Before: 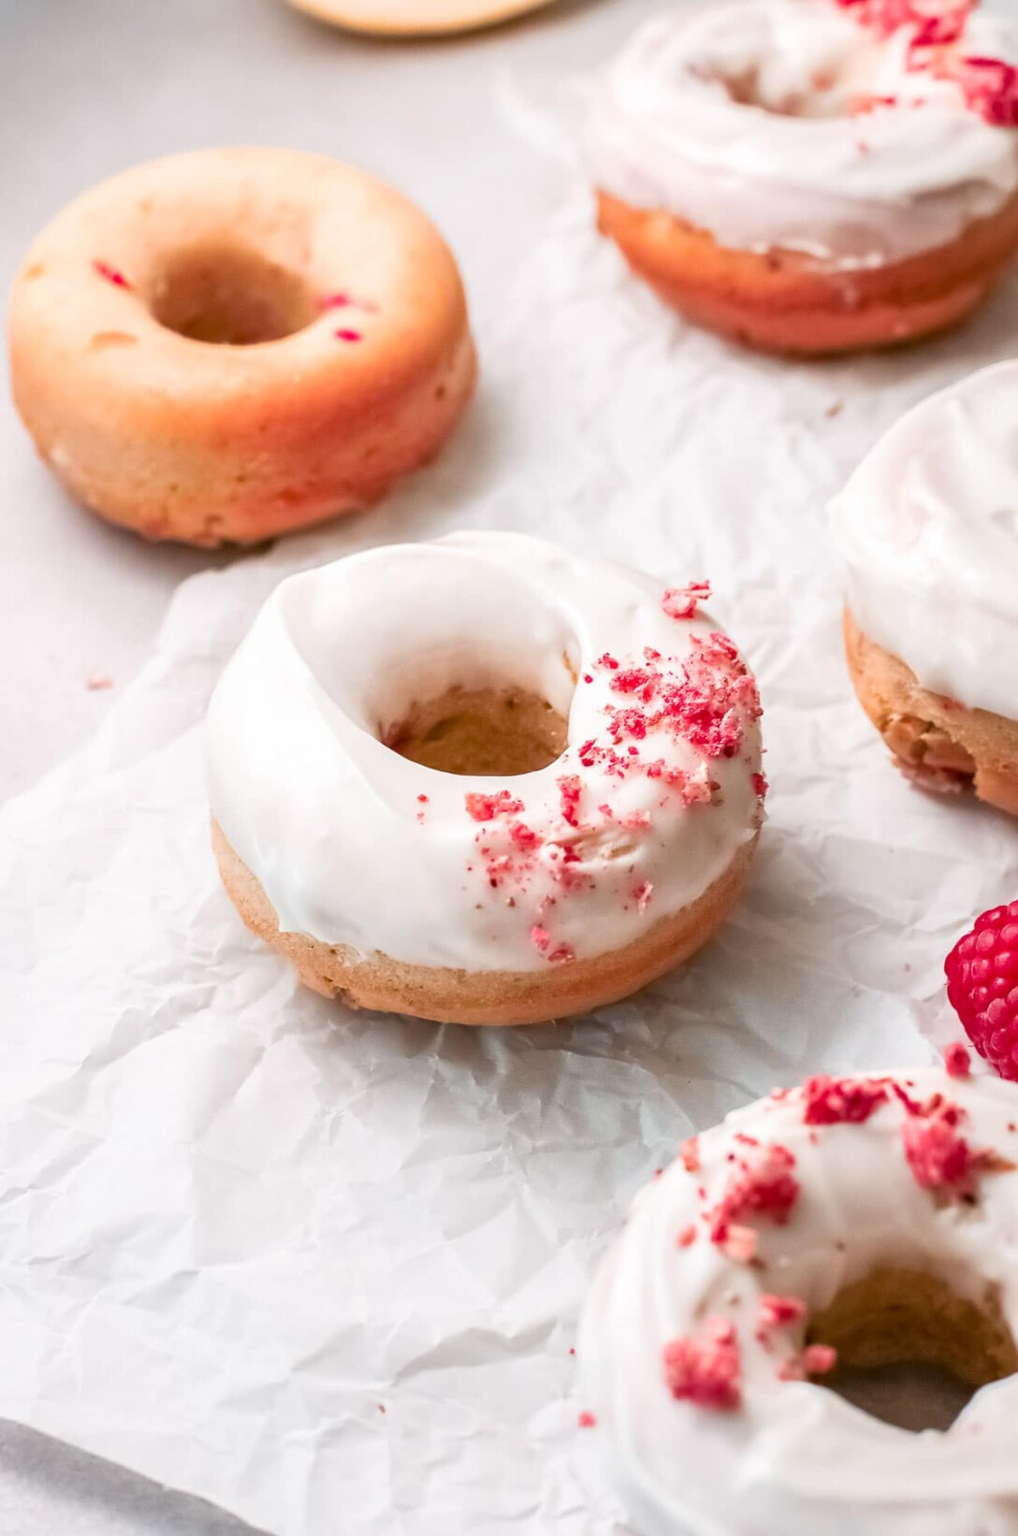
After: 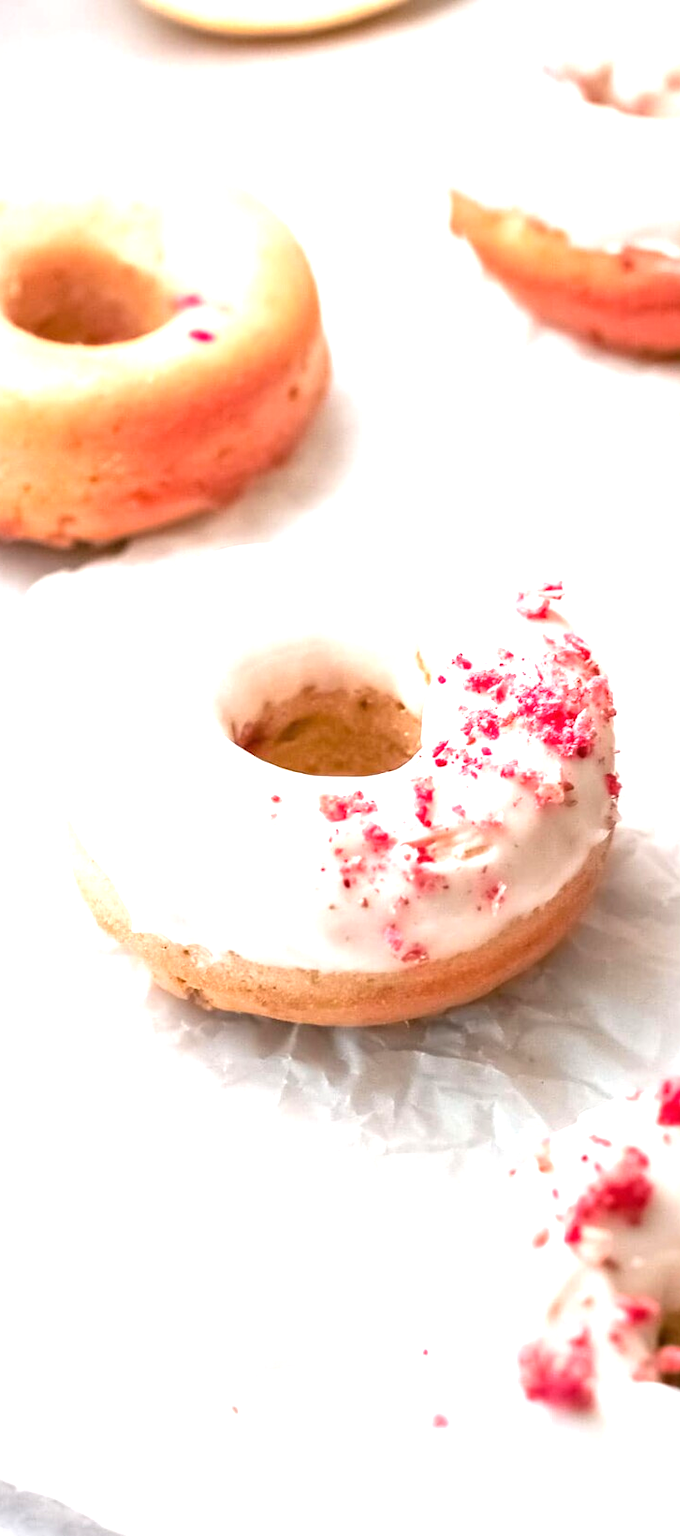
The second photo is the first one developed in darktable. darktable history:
crop and rotate: left 14.487%, right 18.68%
exposure: black level correction 0, exposure 0.949 EV, compensate highlight preservation false
